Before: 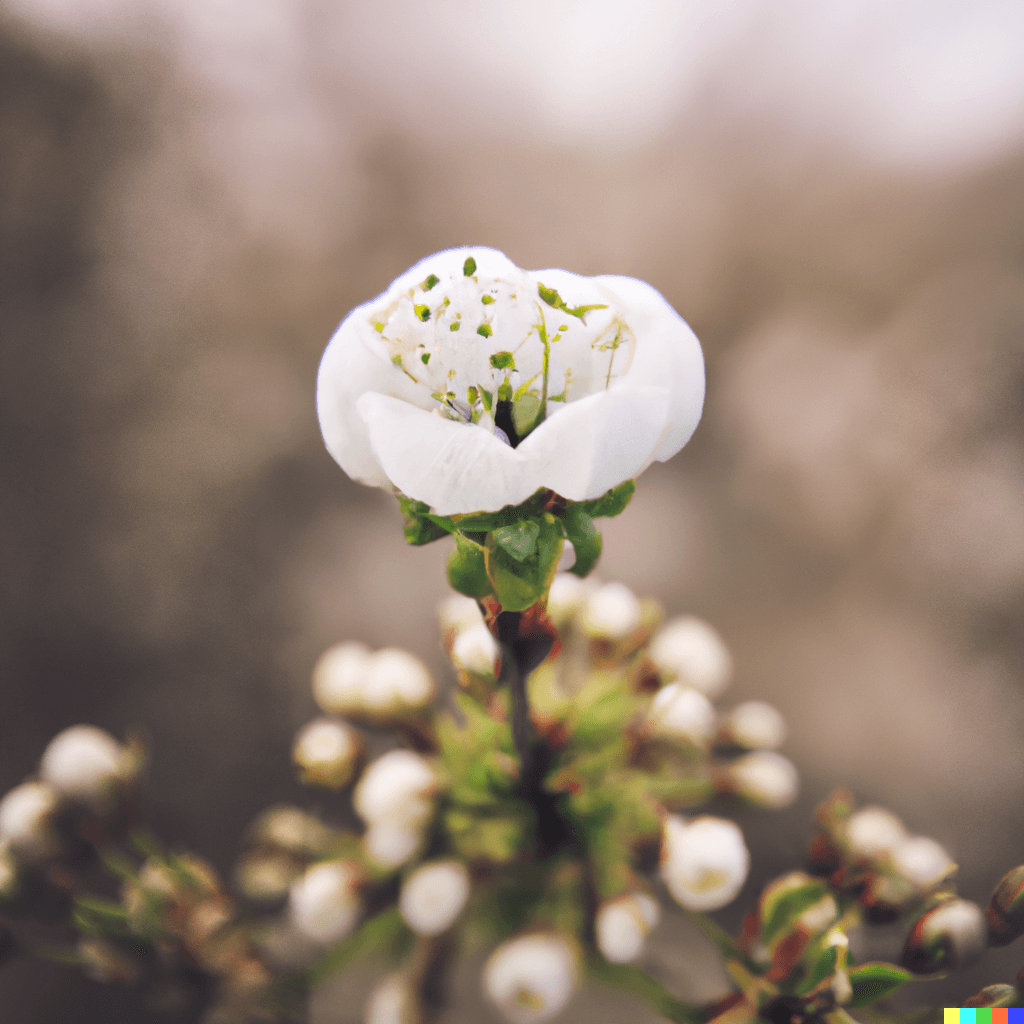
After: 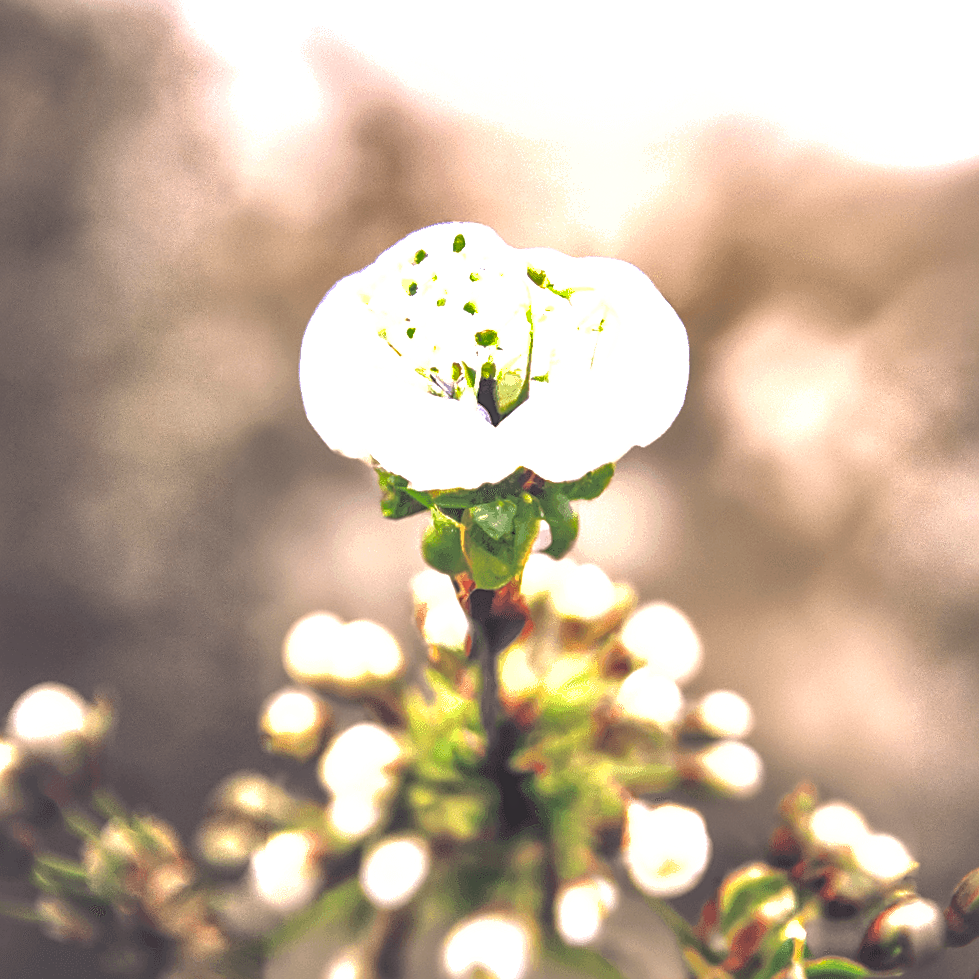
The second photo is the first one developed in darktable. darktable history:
sharpen: amount 0.463
local contrast: detail 130%
crop and rotate: angle -2.64°
exposure: black level correction 0, exposure 1.199 EV, compensate highlight preservation false
shadows and highlights: on, module defaults
levels: levels [0.026, 0.507, 0.987]
